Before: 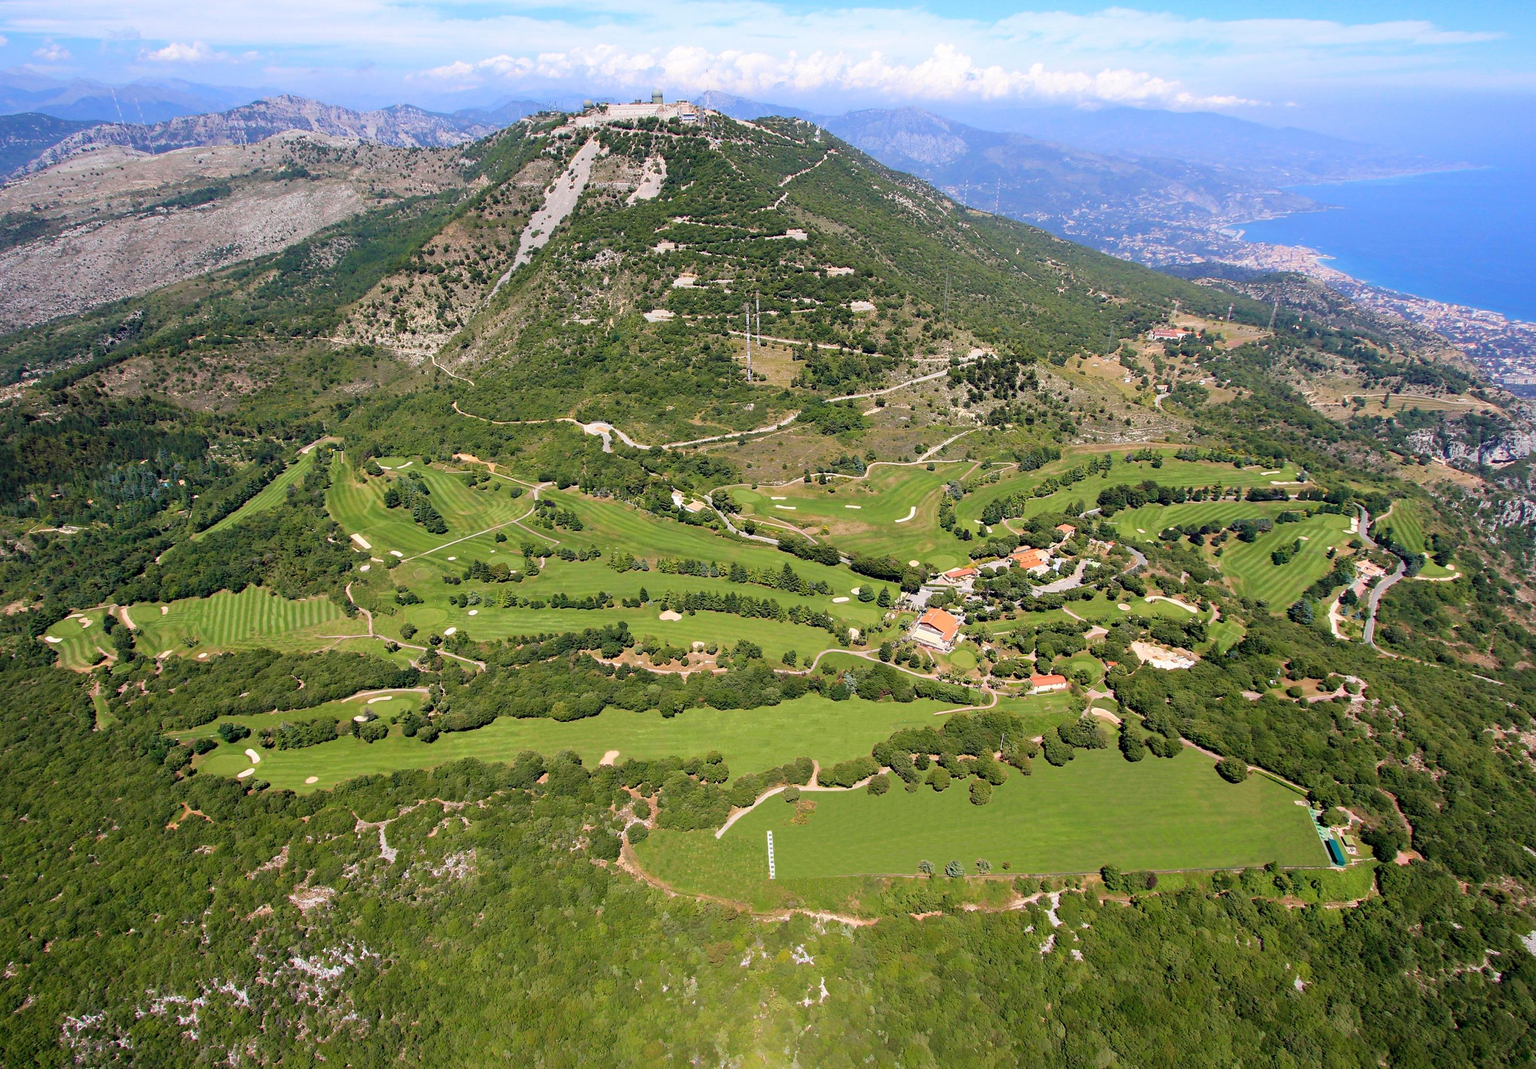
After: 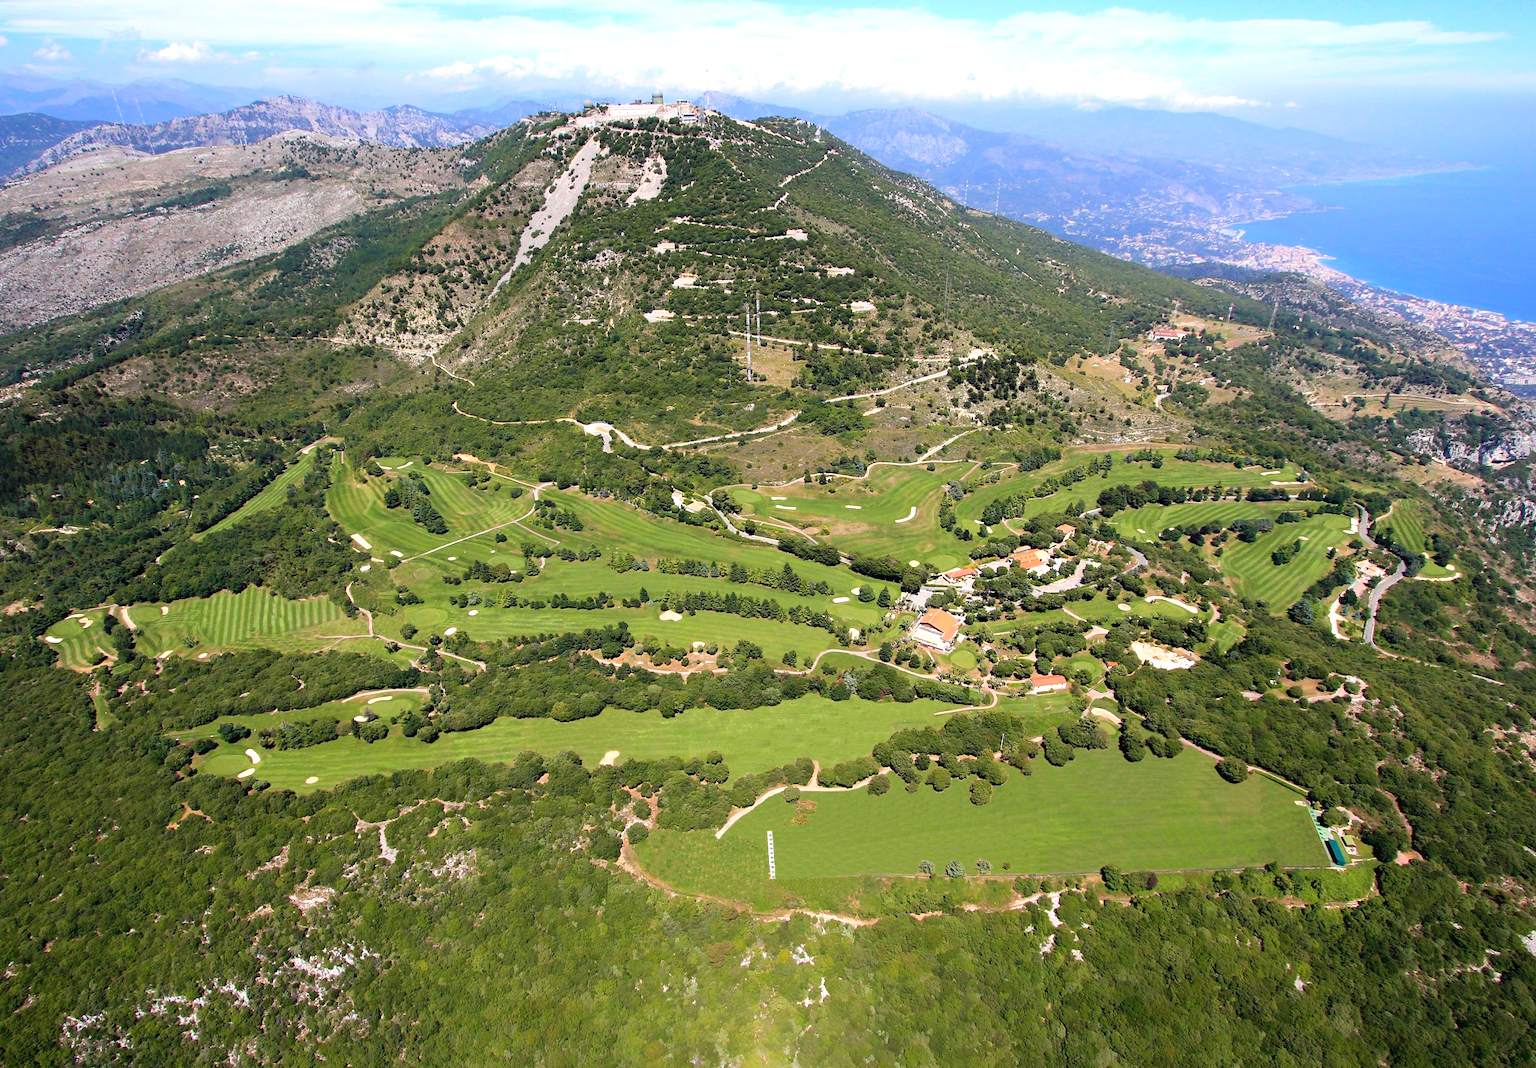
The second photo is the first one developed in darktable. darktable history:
local contrast: mode bilateral grid, contrast 99, coarseness 100, detail 92%, midtone range 0.2
tone equalizer: -8 EV -0.437 EV, -7 EV -0.359 EV, -6 EV -0.312 EV, -5 EV -0.235 EV, -3 EV 0.197 EV, -2 EV 0.363 EV, -1 EV 0.405 EV, +0 EV 0.427 EV, edges refinement/feathering 500, mask exposure compensation -1.57 EV, preserve details guided filter
